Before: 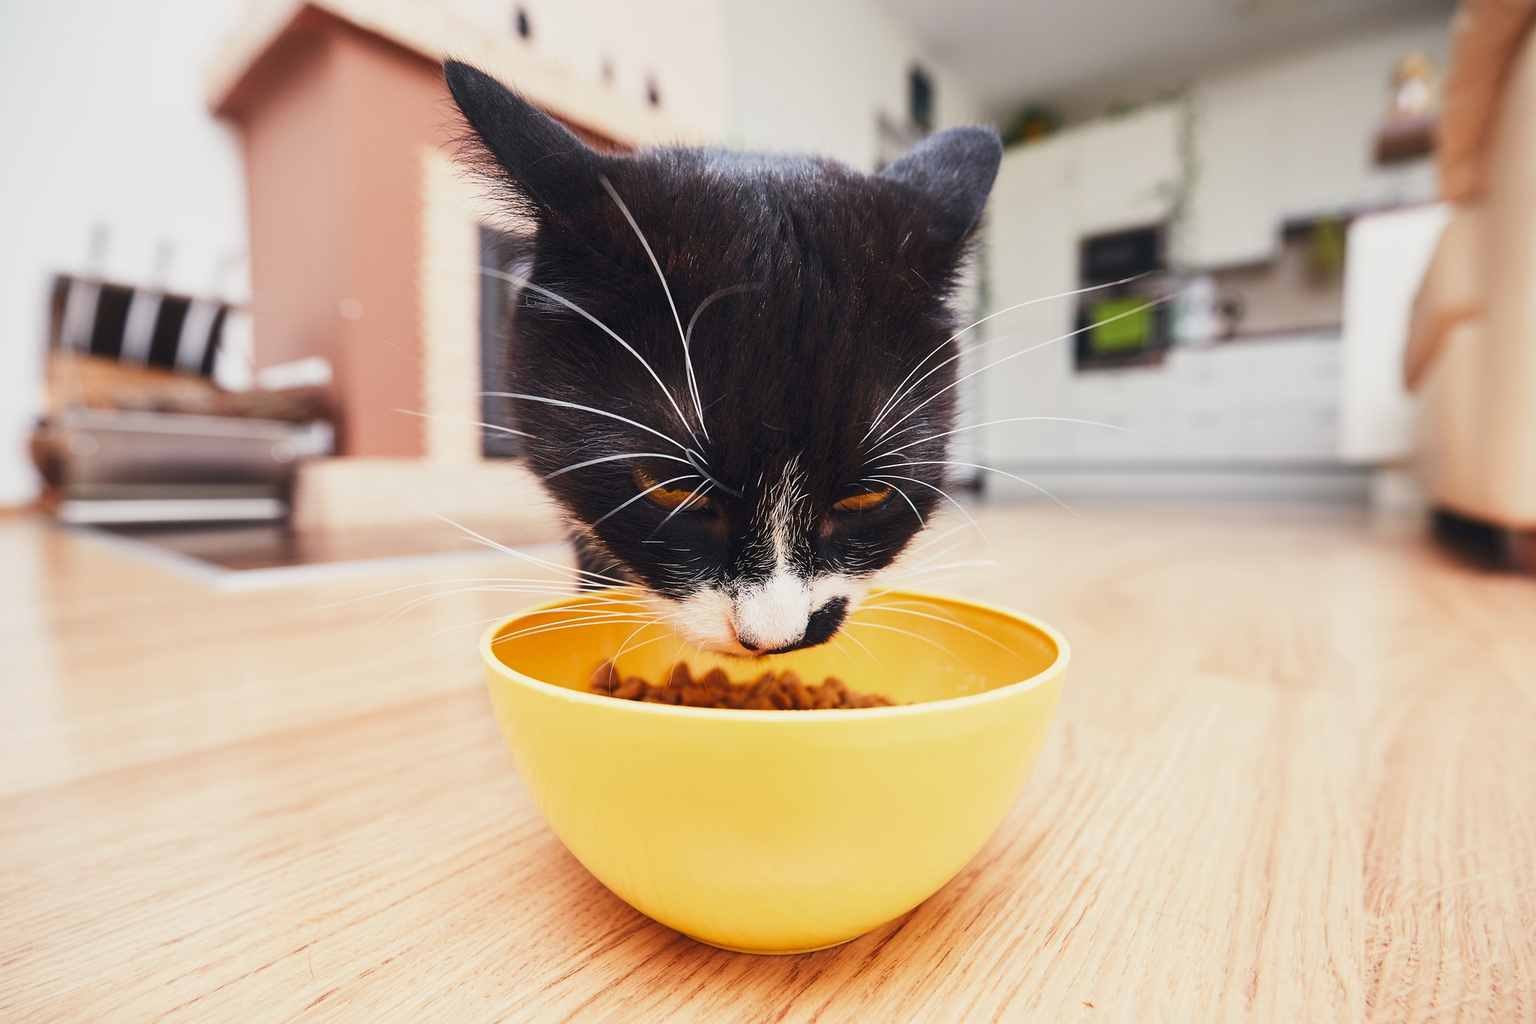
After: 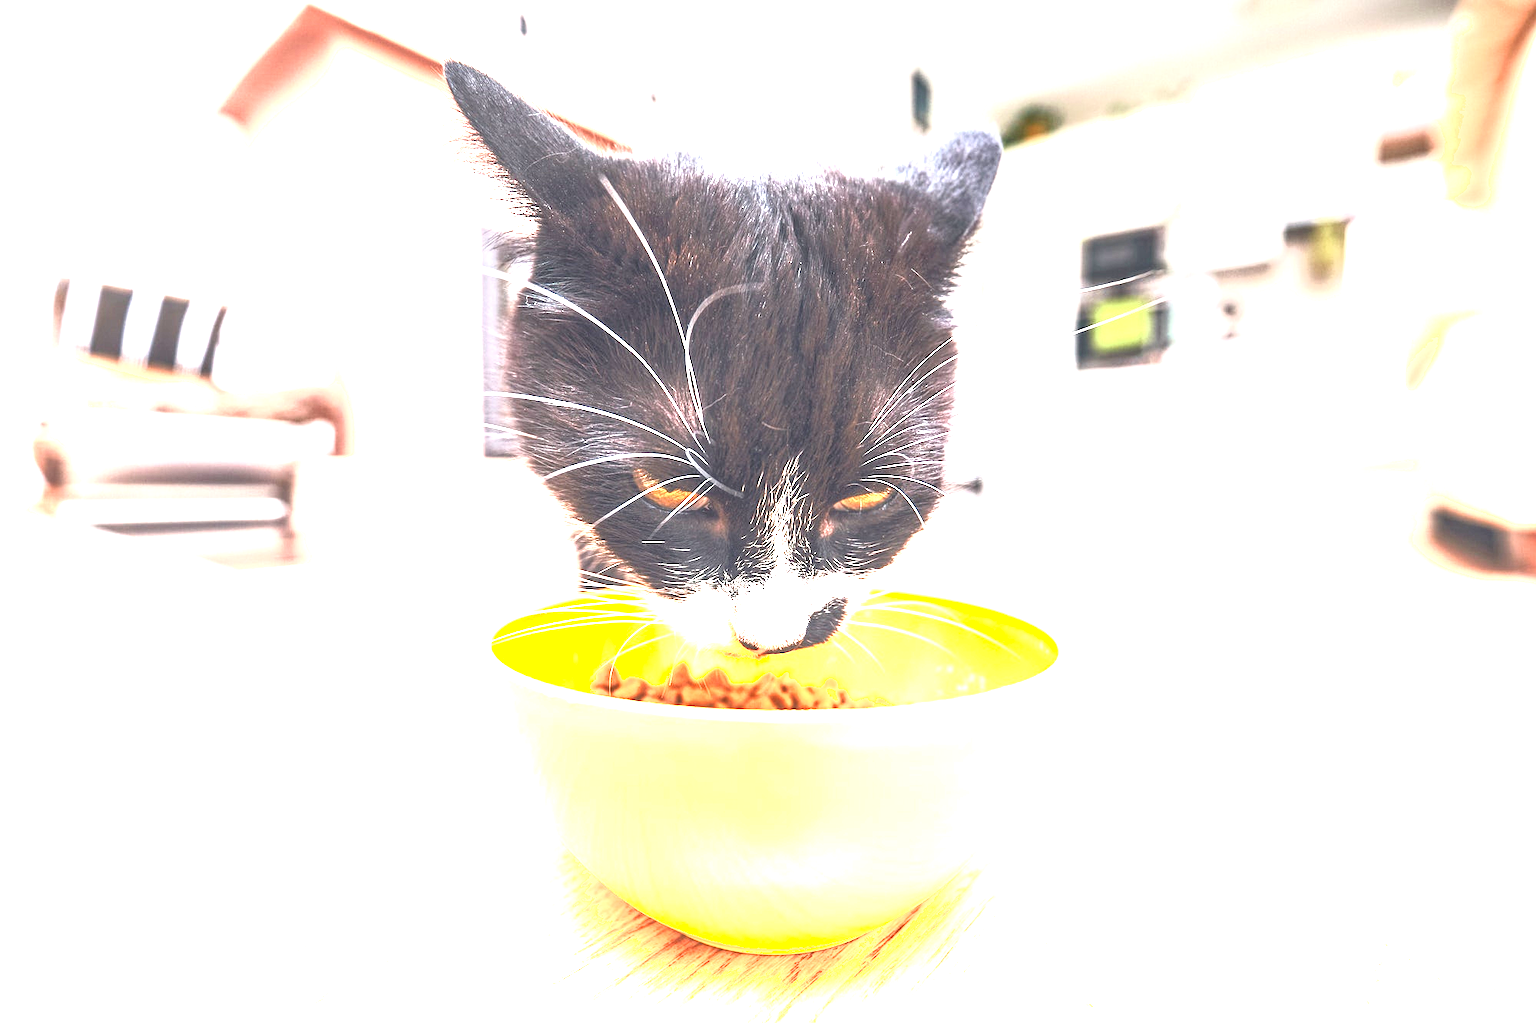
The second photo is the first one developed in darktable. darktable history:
shadows and highlights: shadows 0, highlights 40
exposure: black level correction 0, exposure 2 EV, compensate highlight preservation false
local contrast: detail 150%
